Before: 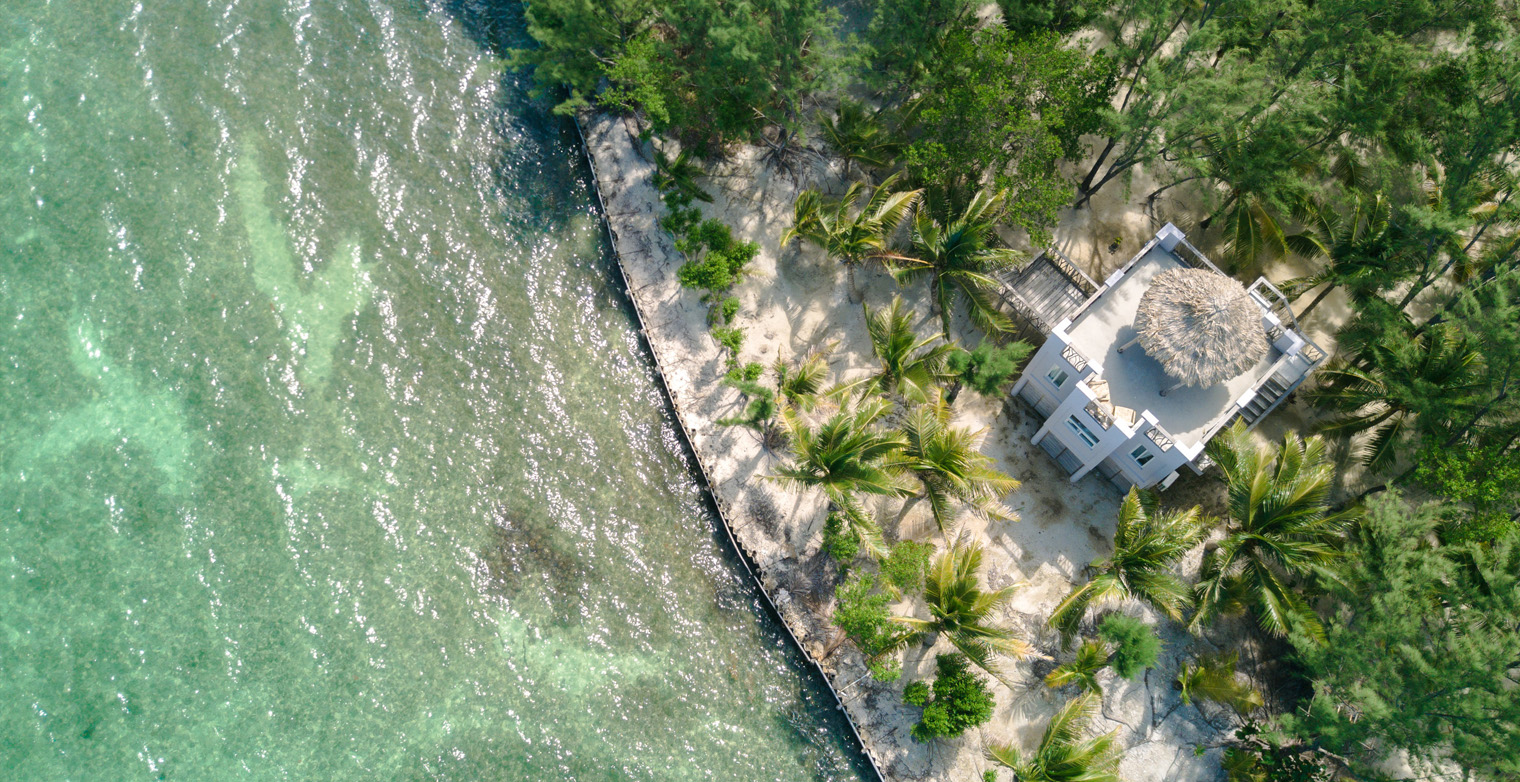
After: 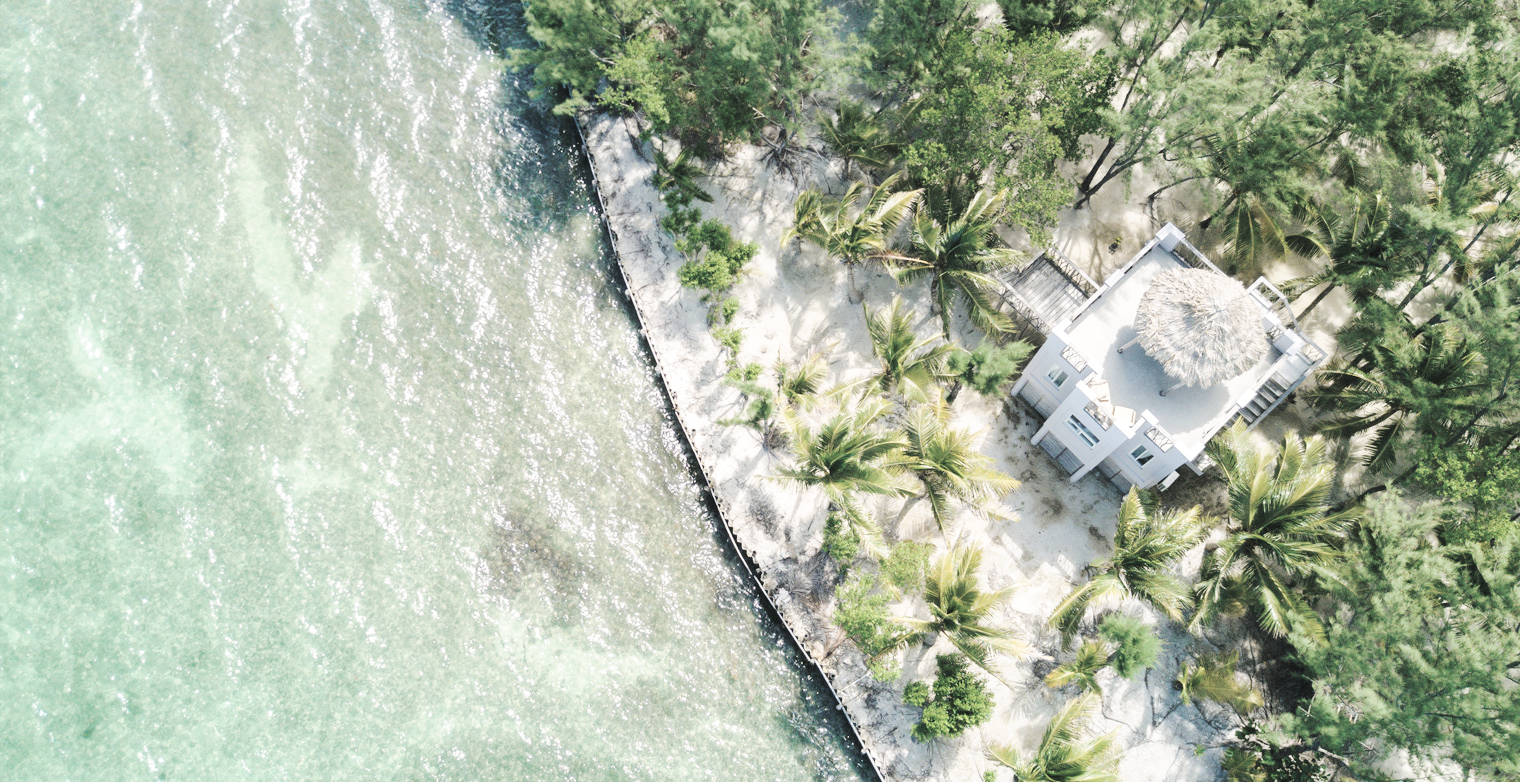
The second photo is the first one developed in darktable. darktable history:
contrast brightness saturation: brightness 0.18, saturation -0.5
base curve: curves: ch0 [(0, 0) (0.028, 0.03) (0.121, 0.232) (0.46, 0.748) (0.859, 0.968) (1, 1)], preserve colors none
